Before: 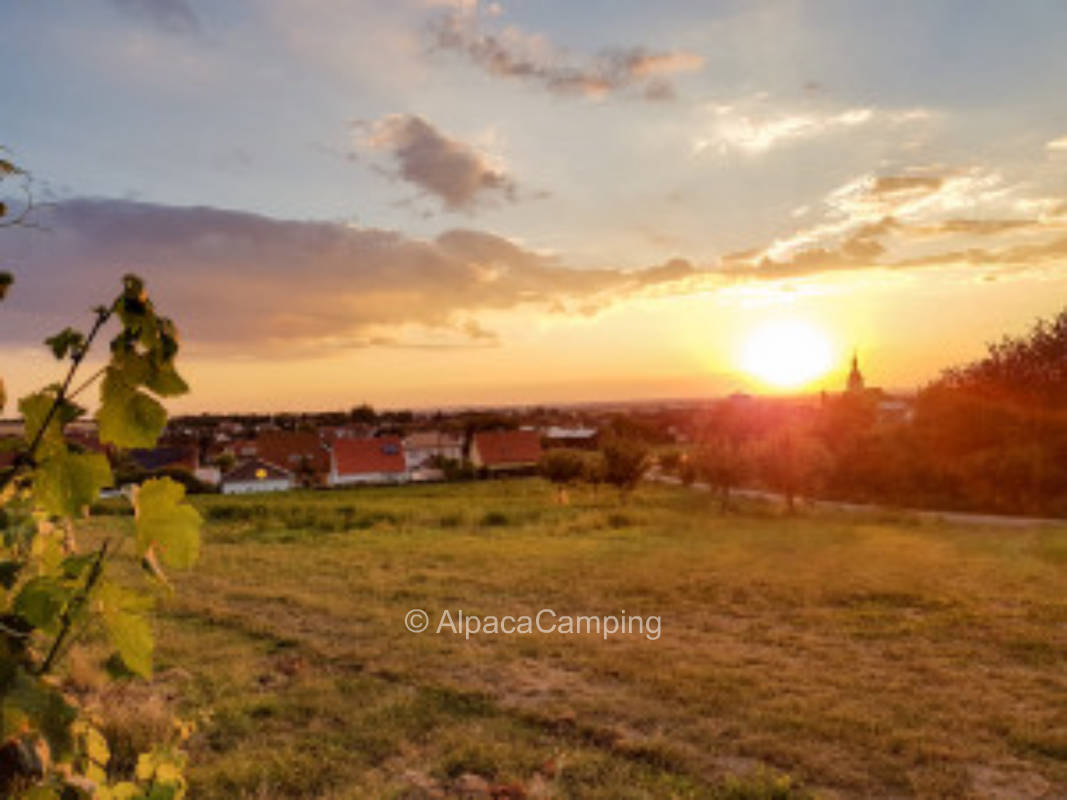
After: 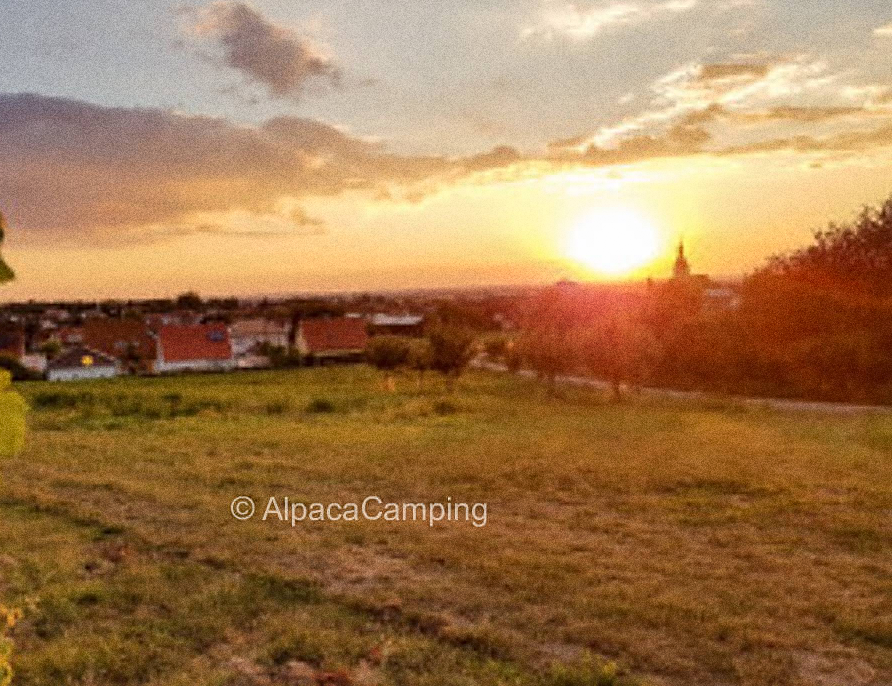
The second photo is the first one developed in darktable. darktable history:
grain: coarseness 0.09 ISO, strength 40%
tone equalizer: on, module defaults
sharpen: on, module defaults
crop: left 16.315%, top 14.246%
